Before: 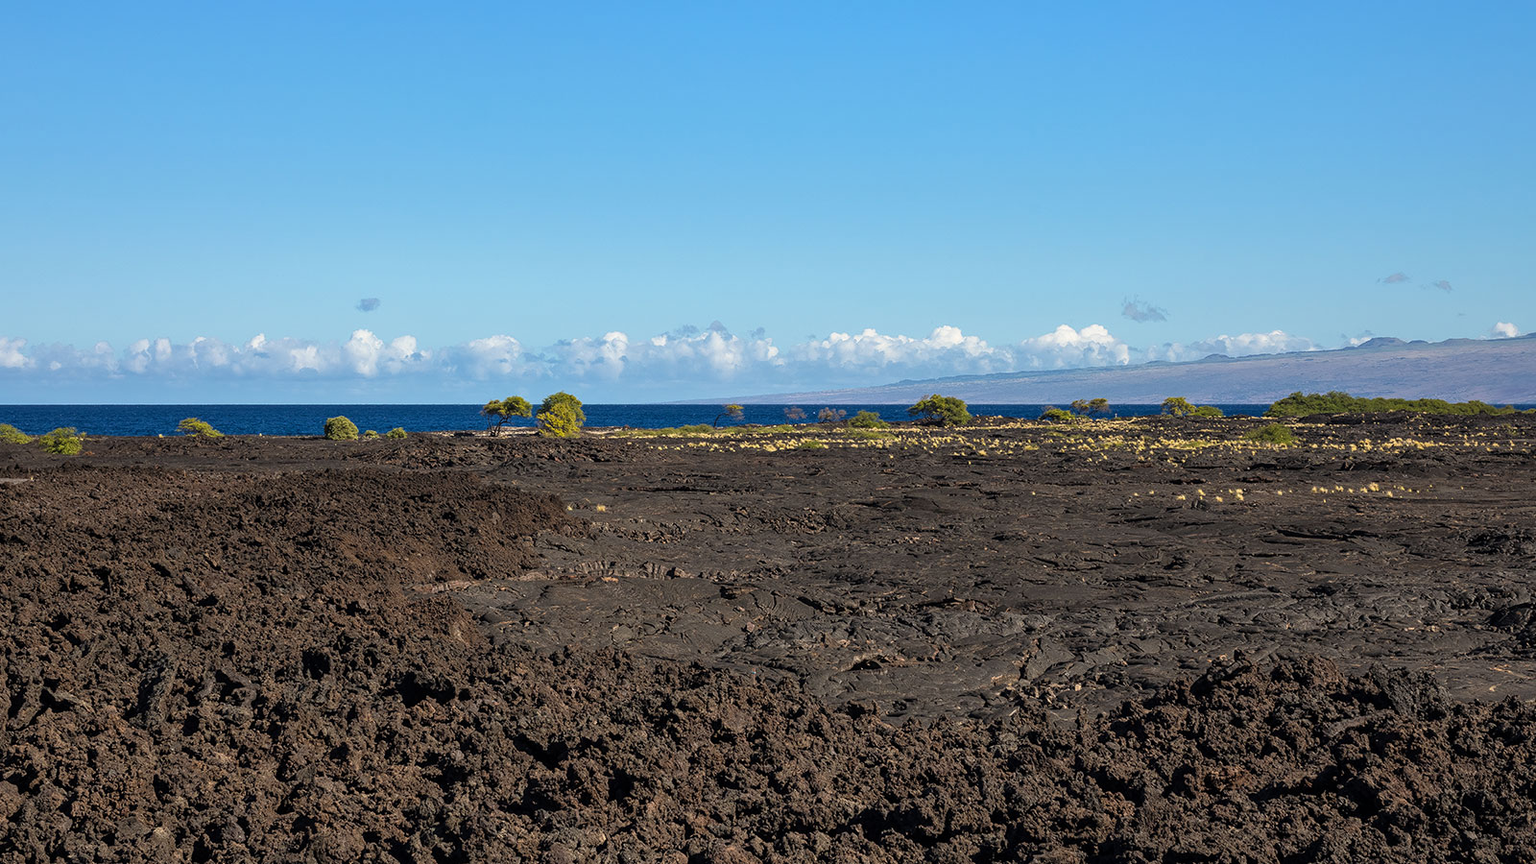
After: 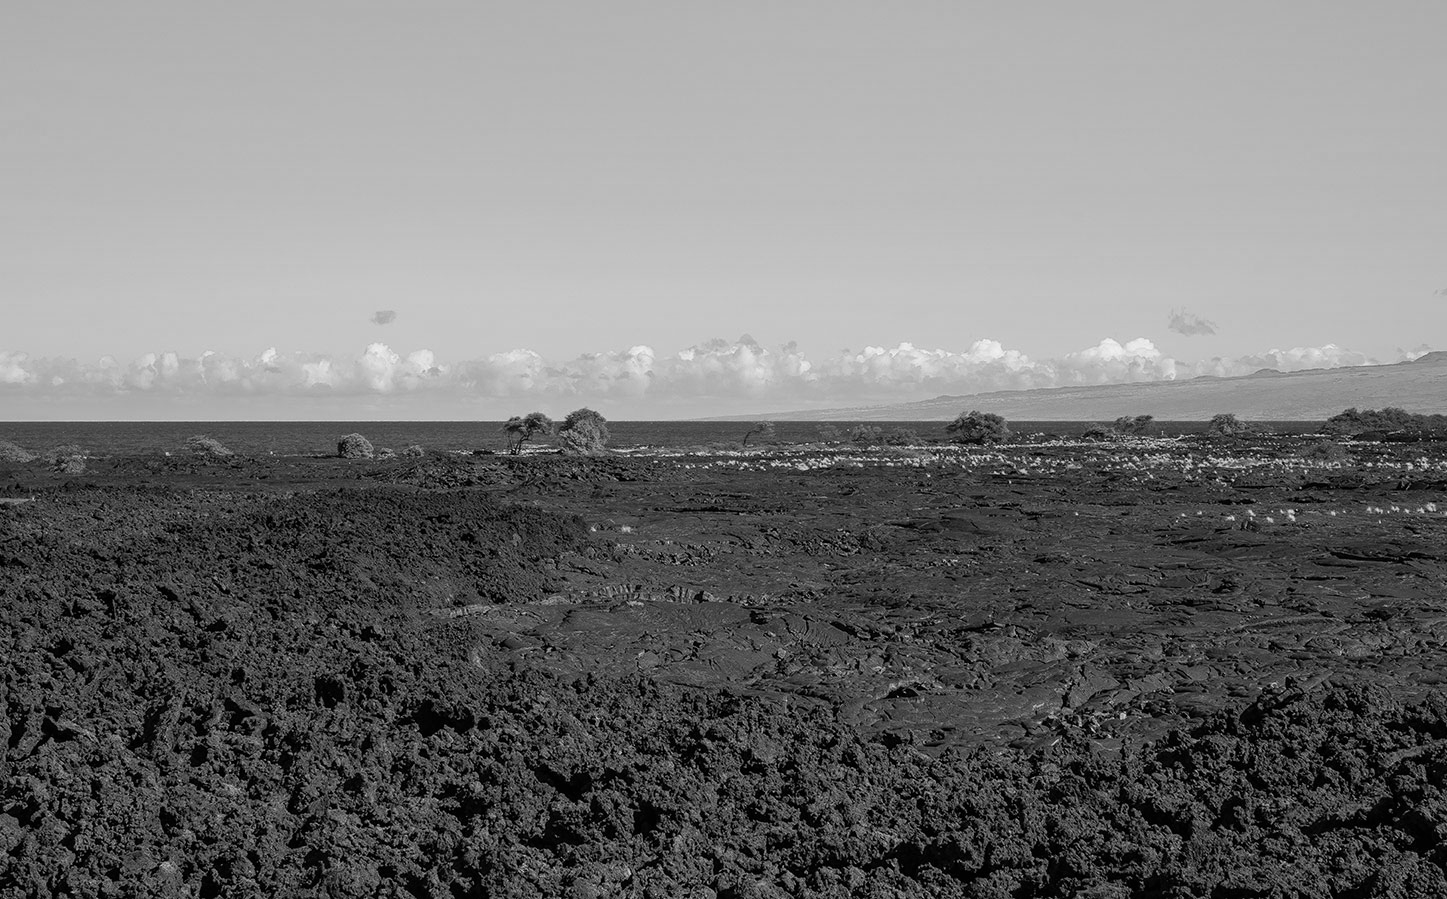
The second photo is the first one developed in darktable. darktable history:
color calibration: output gray [0.31, 0.36, 0.33, 0], illuminant same as pipeline (D50), adaptation XYZ, x 0.346, y 0.359, temperature 5006.35 K
crop: right 9.52%, bottom 0.038%
